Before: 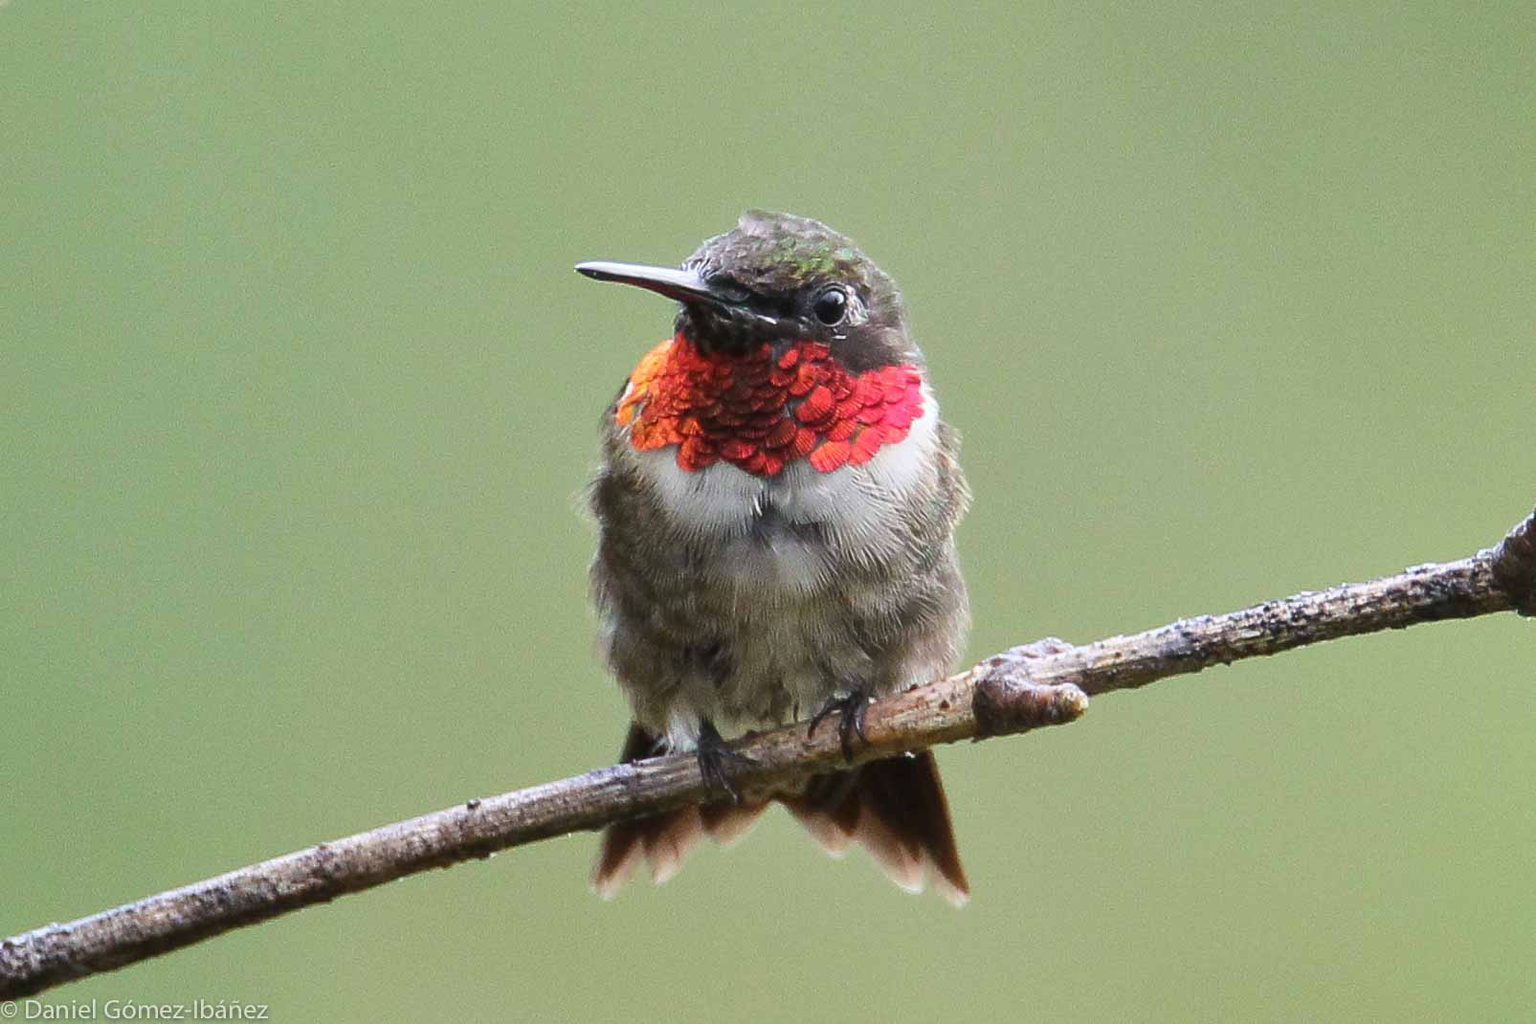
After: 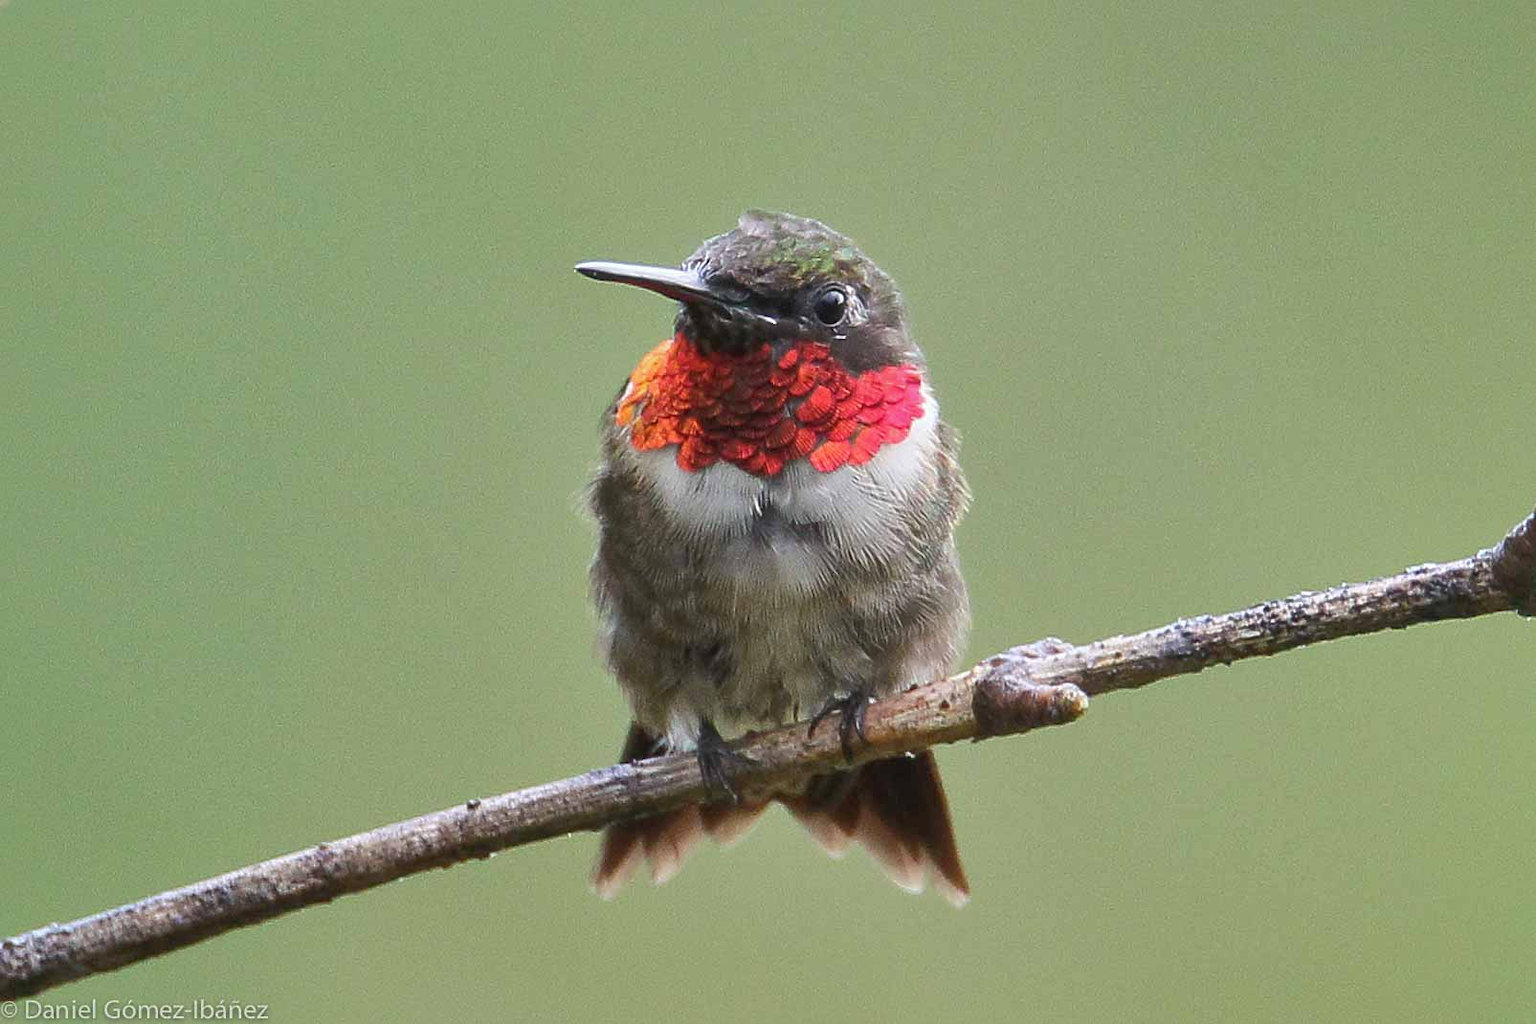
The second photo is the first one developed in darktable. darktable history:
sharpen: amount 0.2
shadows and highlights: on, module defaults
